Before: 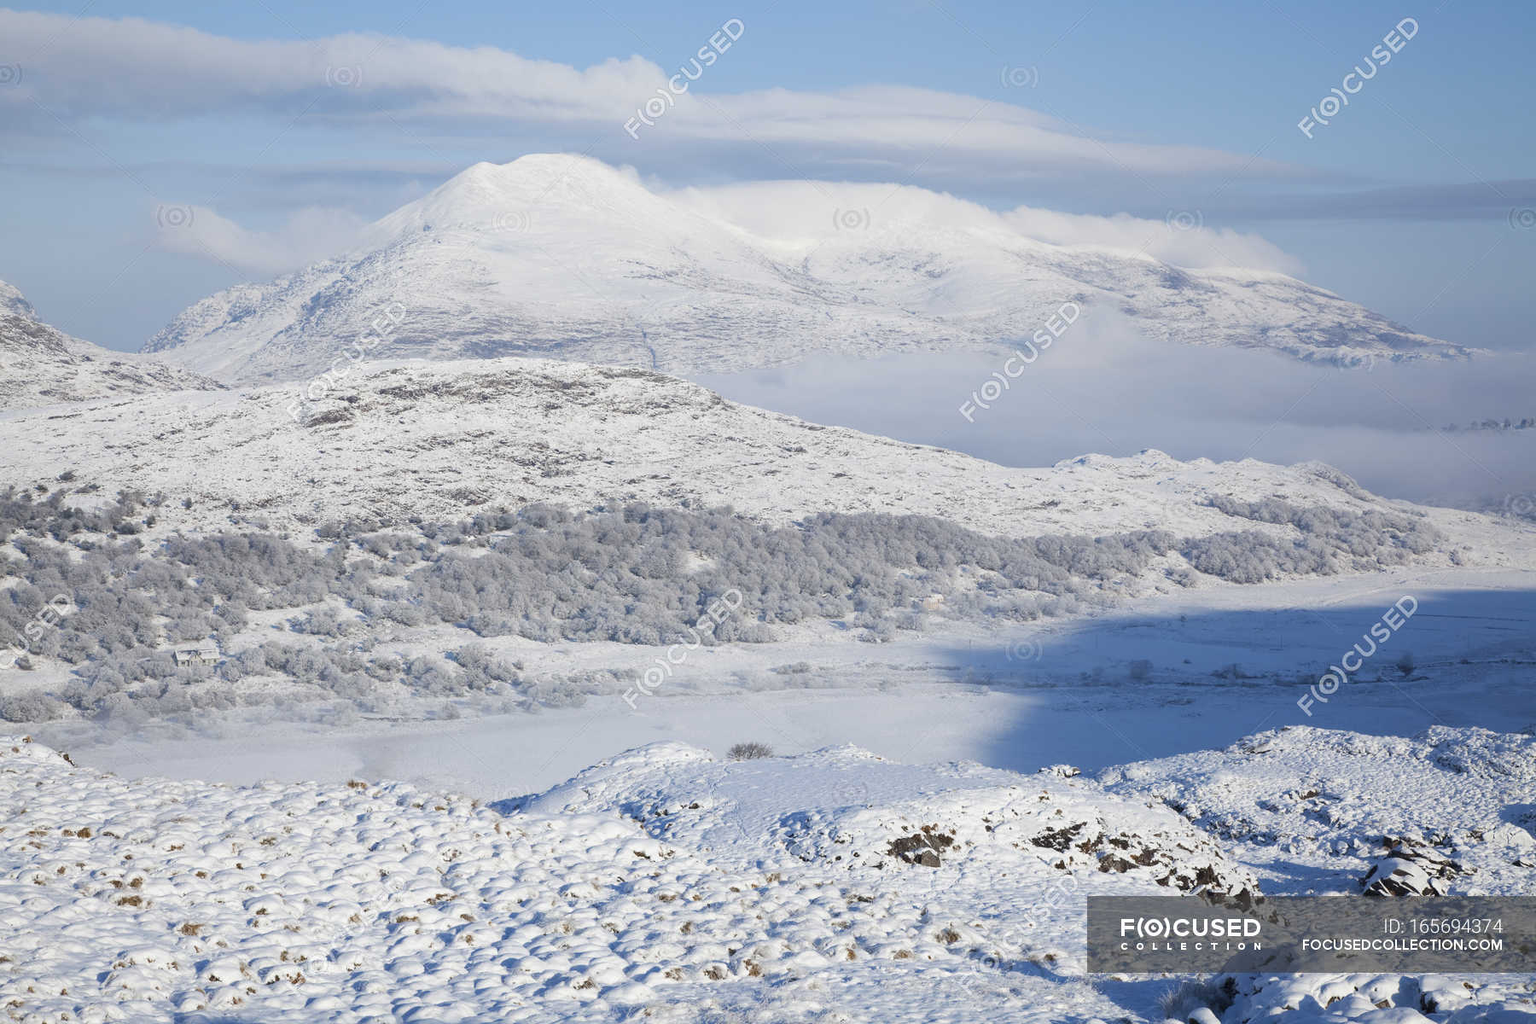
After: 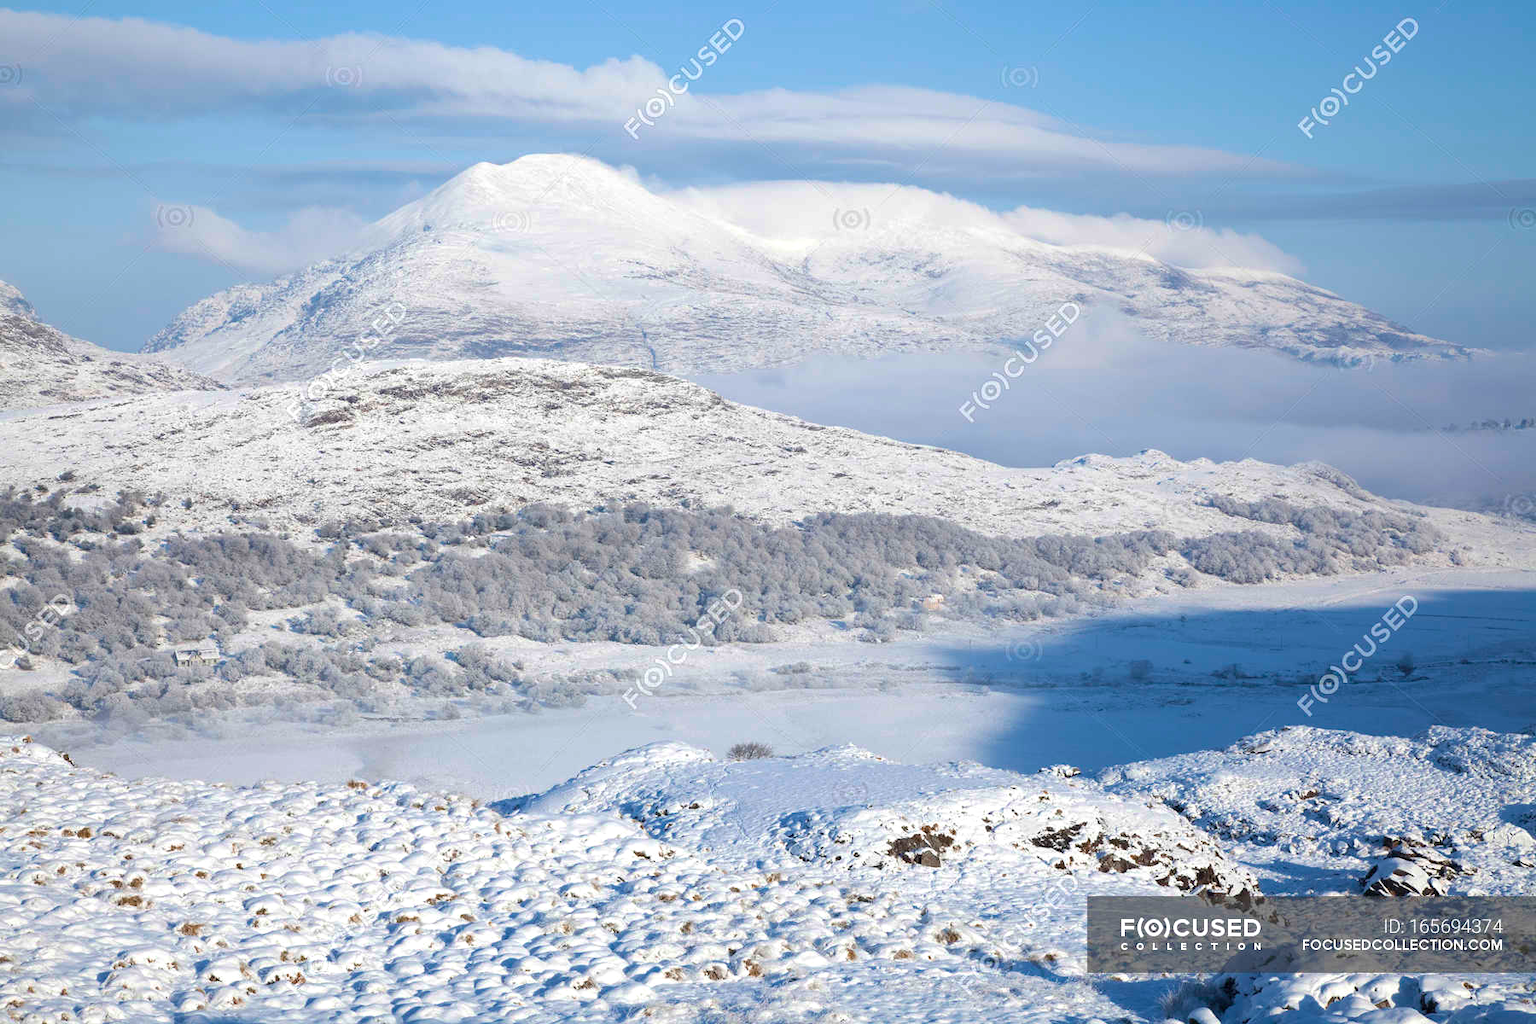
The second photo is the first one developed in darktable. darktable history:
exposure: exposure 0.297 EV, compensate highlight preservation false
base curve: curves: ch0 [(0, 0) (0.74, 0.67) (1, 1)], preserve colors none
levels: mode automatic
velvia: on, module defaults
